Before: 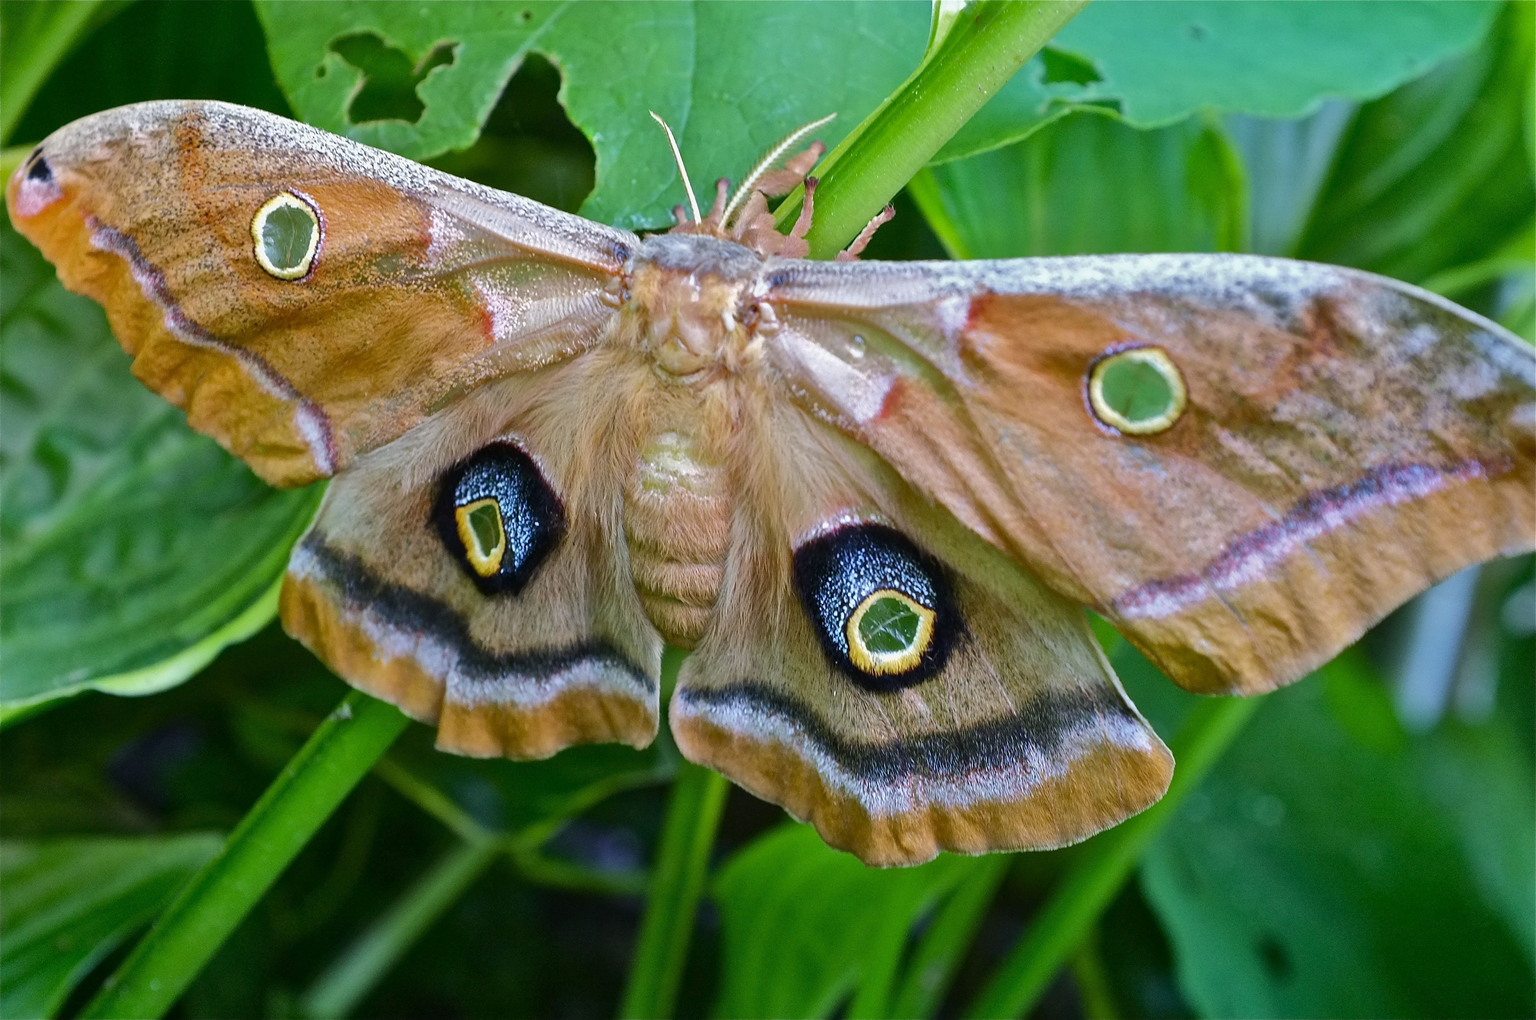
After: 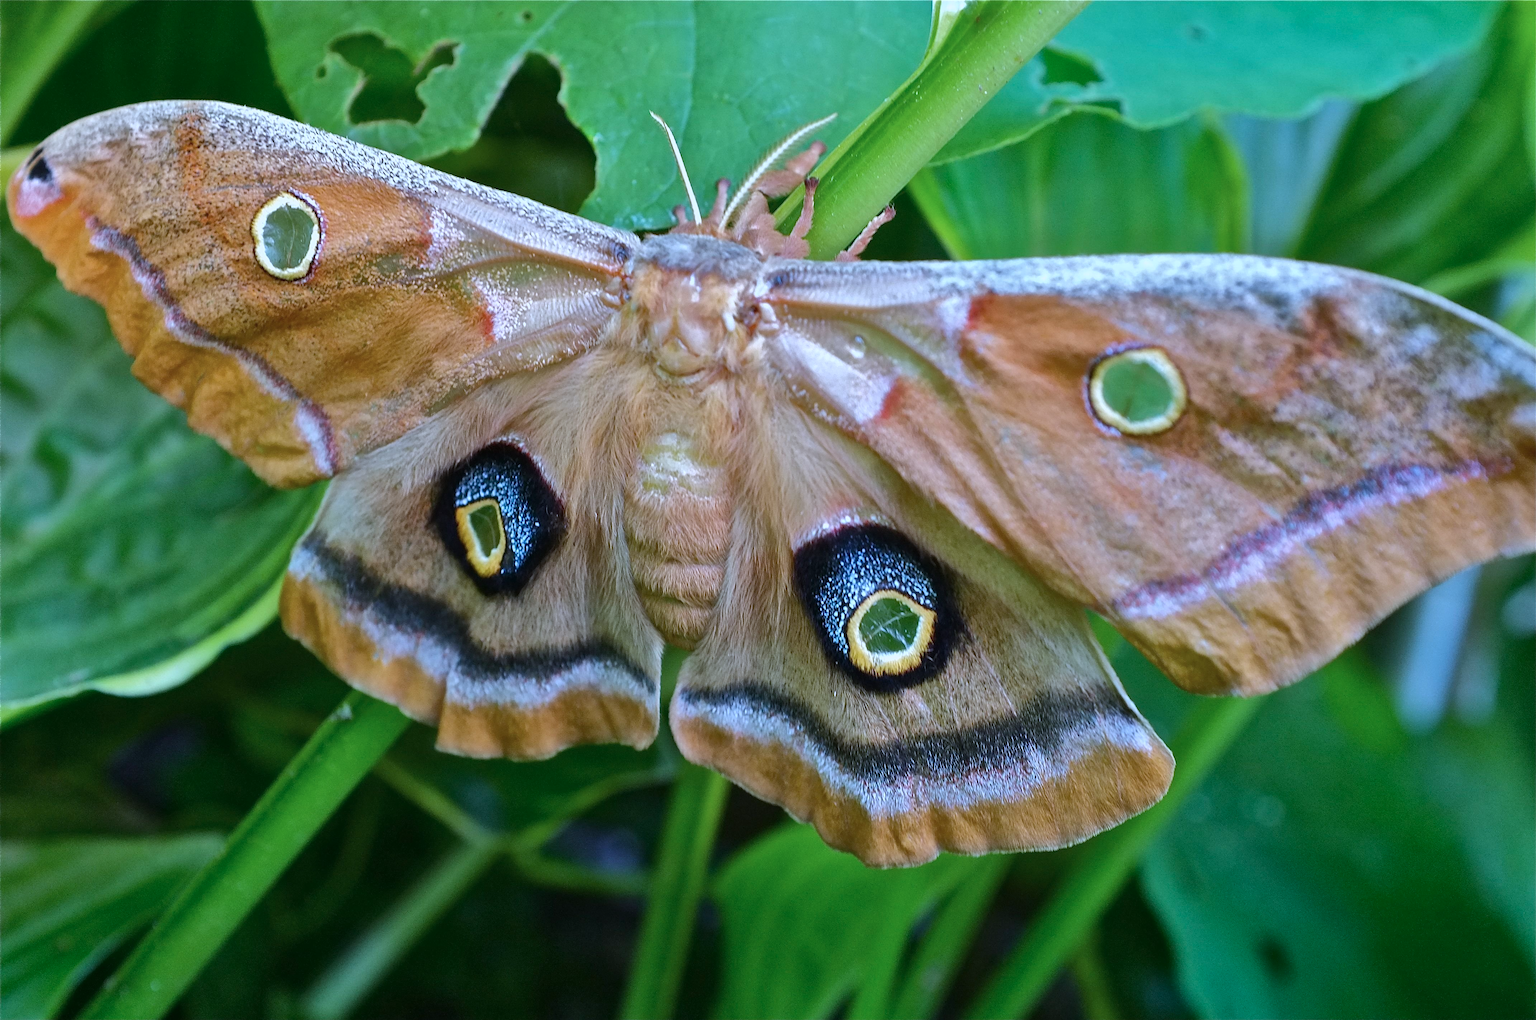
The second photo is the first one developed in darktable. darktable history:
color correction: highlights a* -2.37, highlights b* -18.28
exposure: compensate highlight preservation false
